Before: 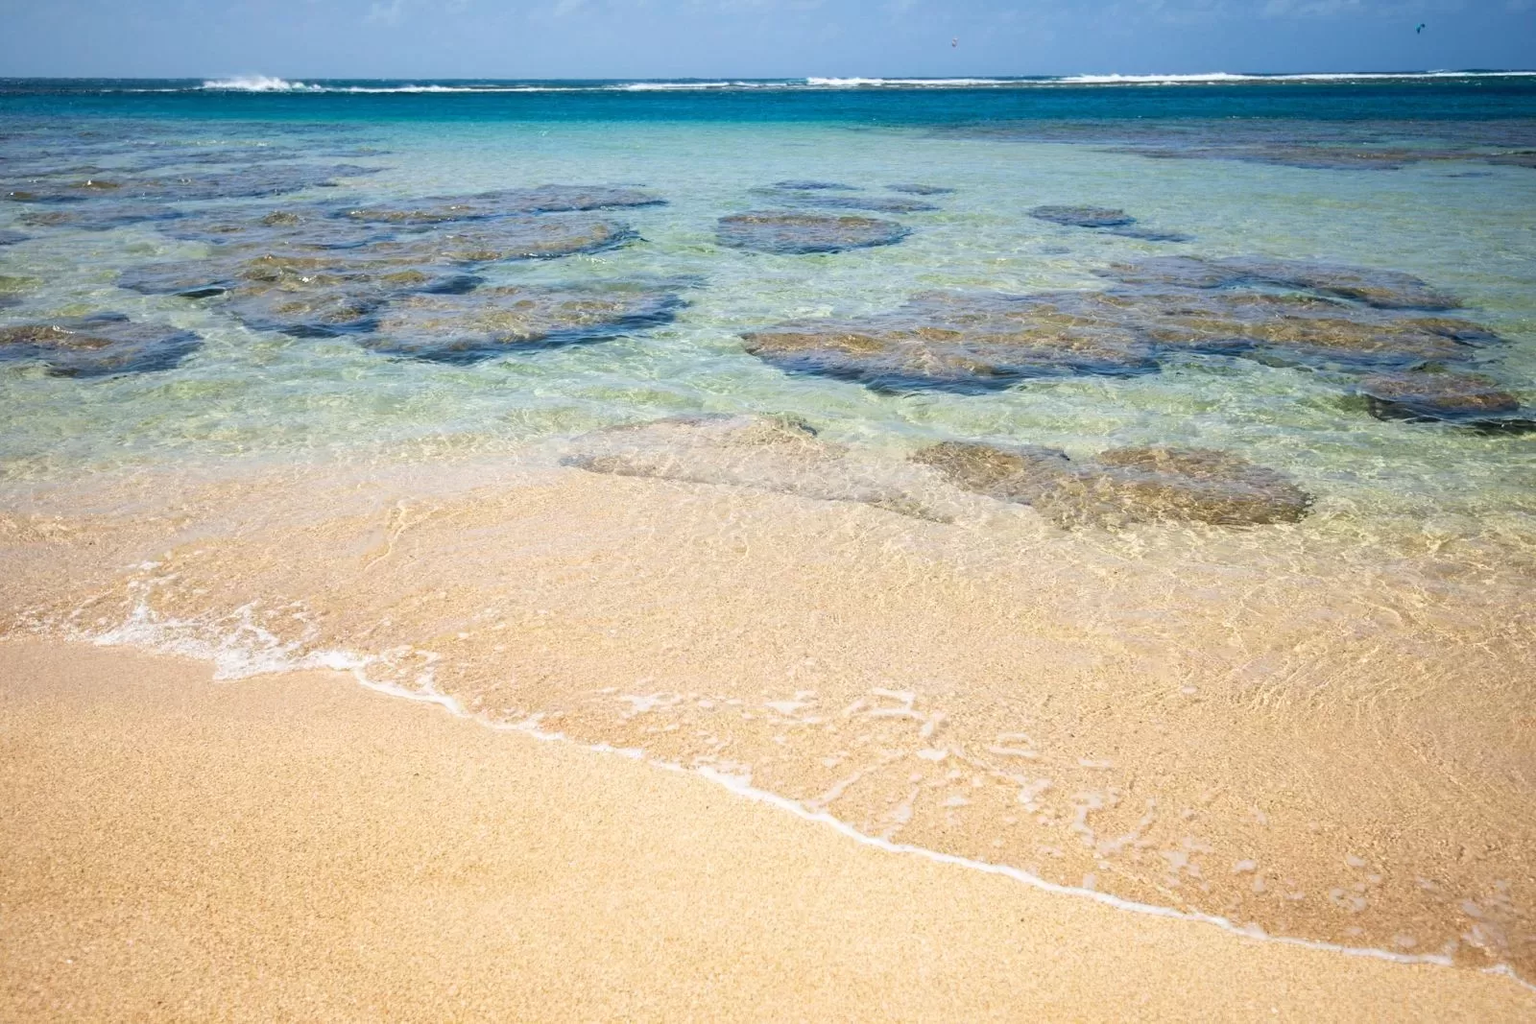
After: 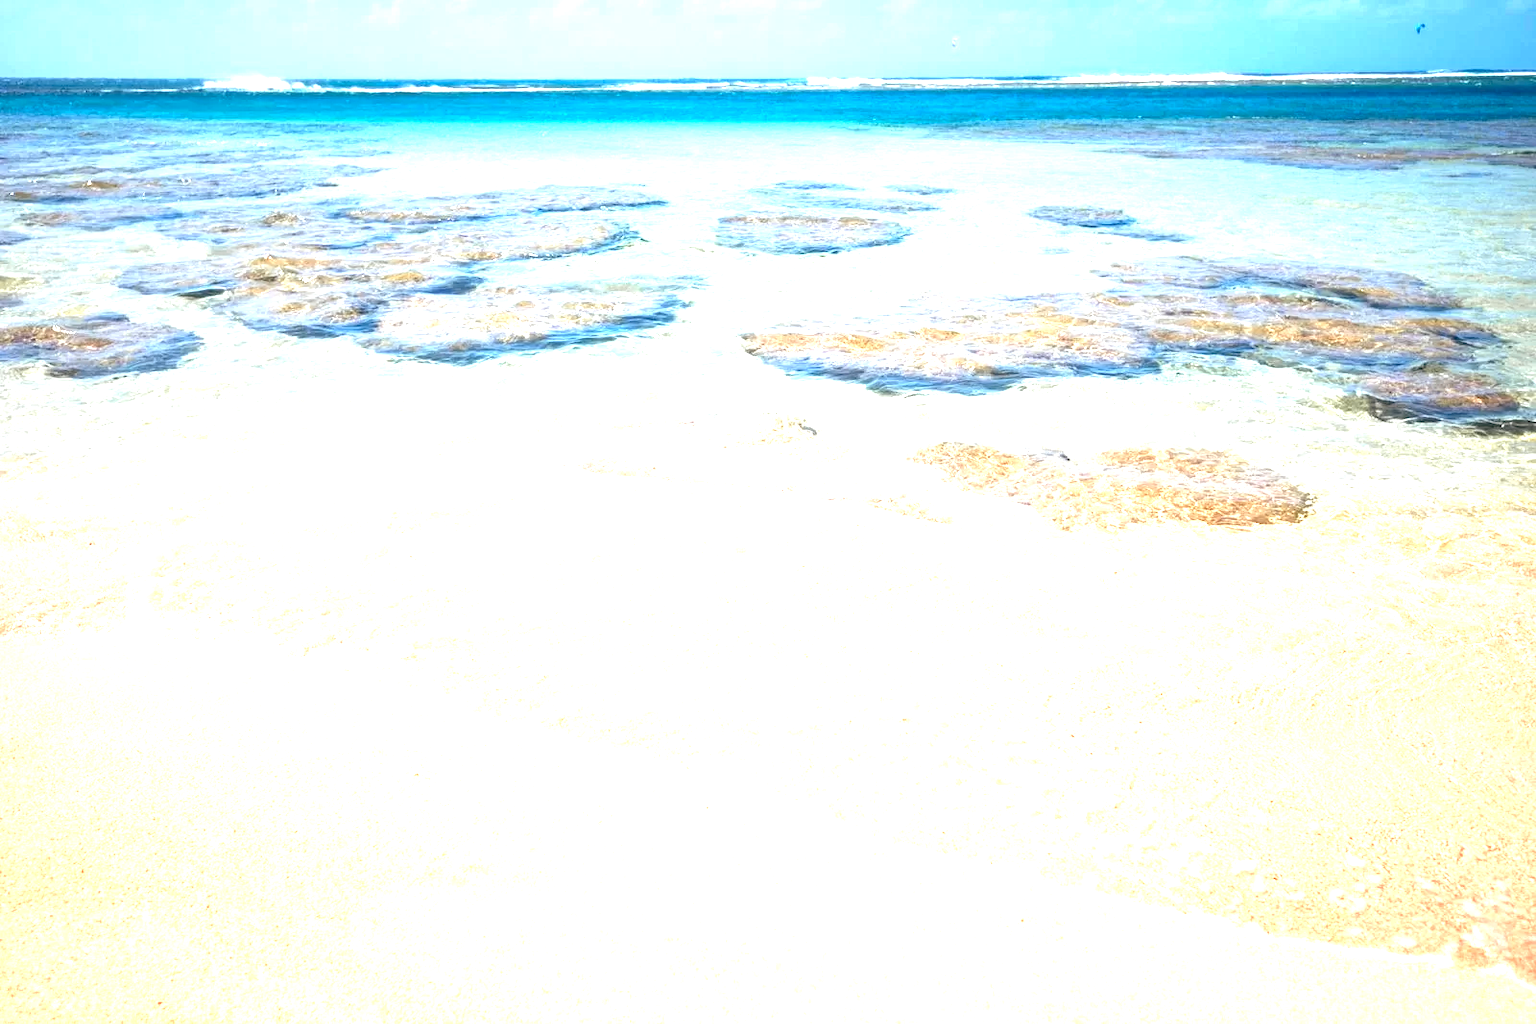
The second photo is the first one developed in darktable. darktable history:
color balance: lift [0.998, 0.998, 1.001, 1.002], gamma [0.995, 1.025, 0.992, 0.975], gain [0.995, 1.02, 0.997, 0.98]
exposure: black level correction 0, exposure 1.675 EV, compensate exposure bias true, compensate highlight preservation false
local contrast: detail 110%
color zones: curves: ch1 [(0.263, 0.53) (0.376, 0.287) (0.487, 0.512) (0.748, 0.547) (1, 0.513)]; ch2 [(0.262, 0.45) (0.751, 0.477)], mix 31.98%
